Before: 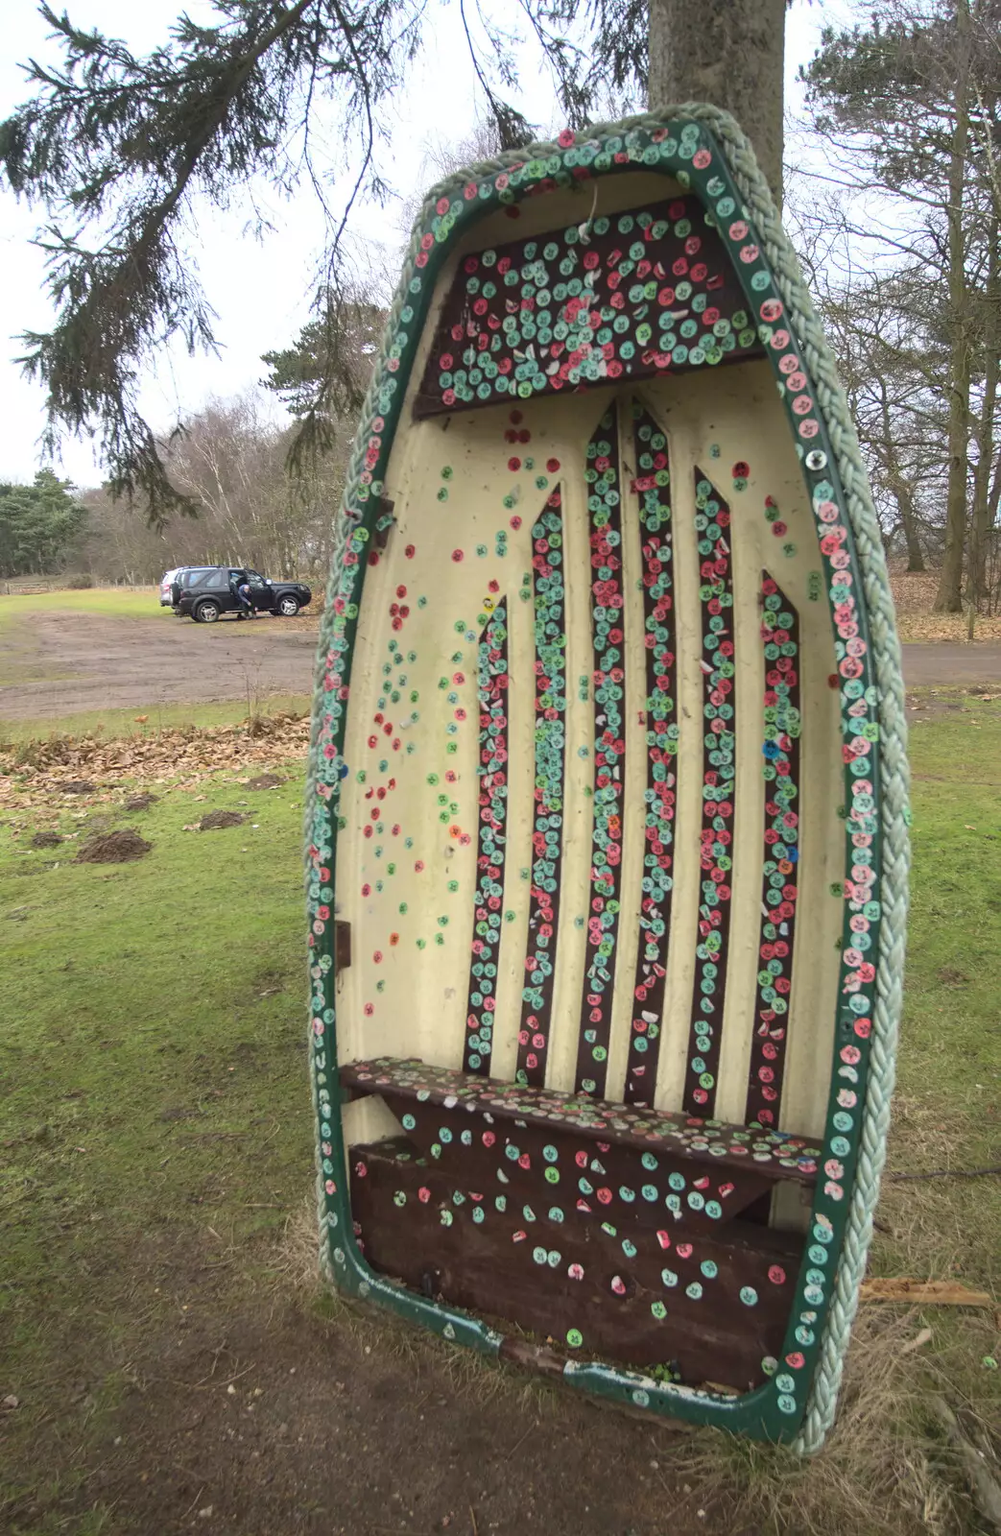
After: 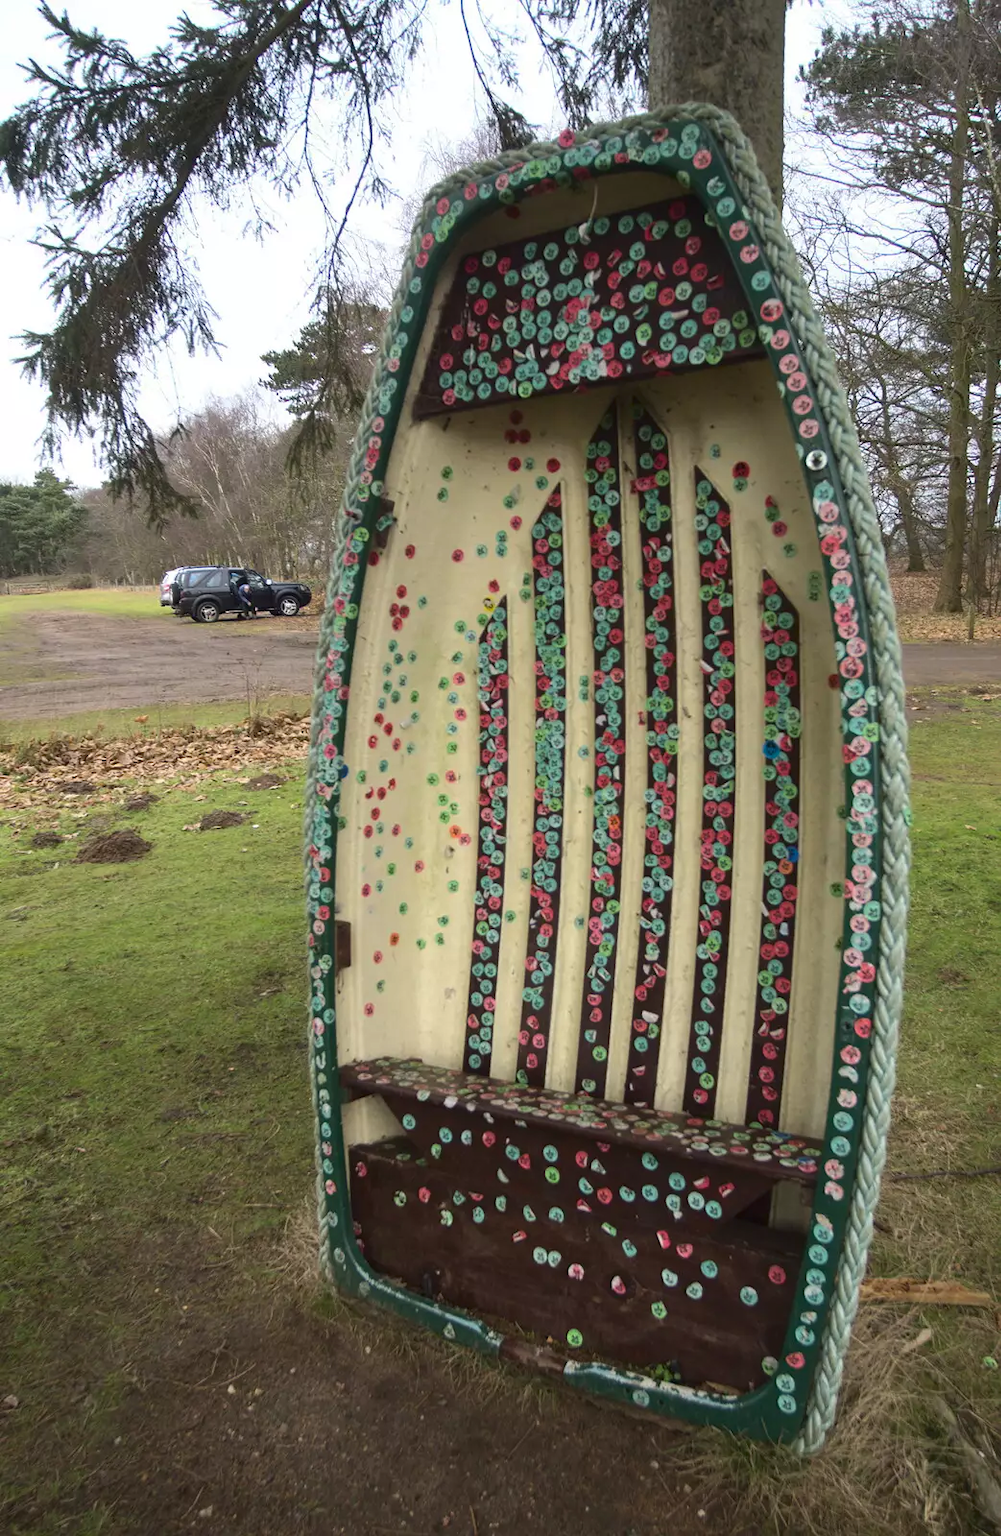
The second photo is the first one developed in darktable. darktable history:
contrast brightness saturation: brightness -0.096
